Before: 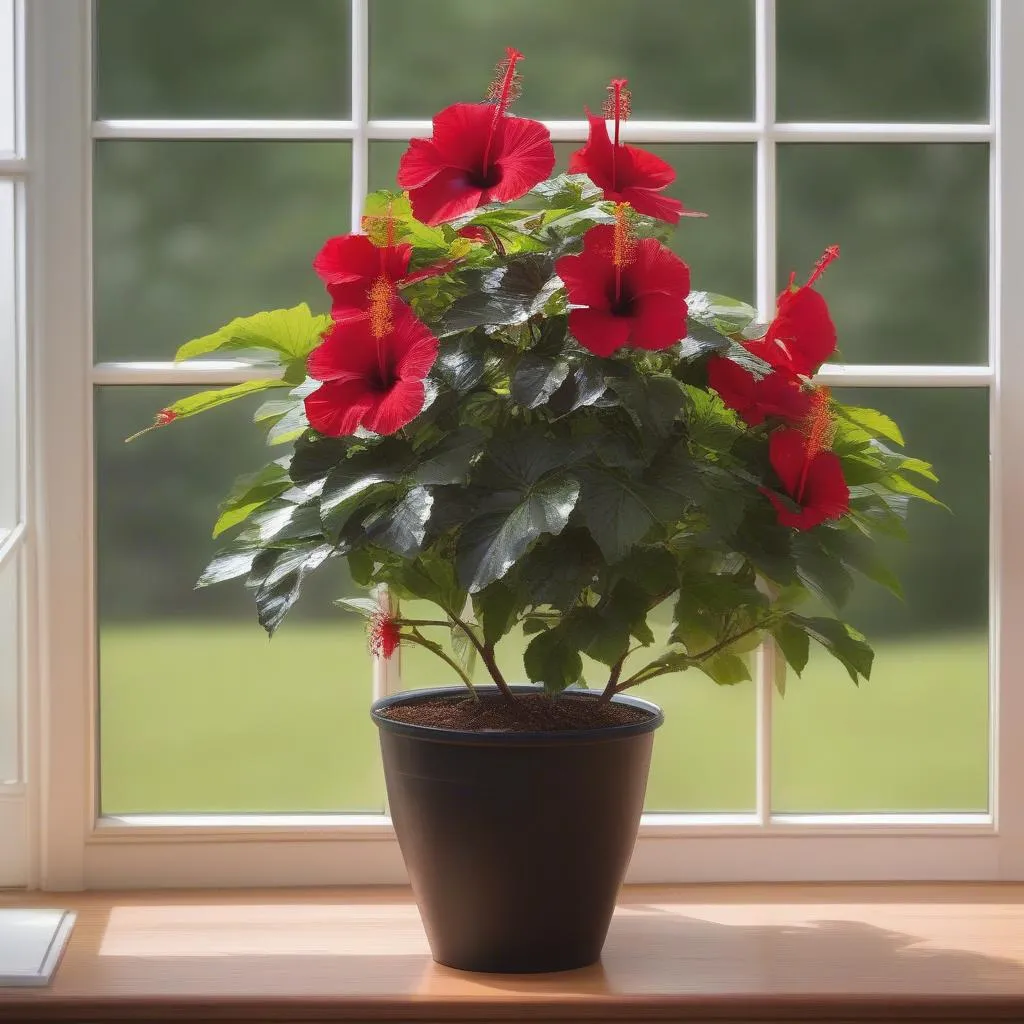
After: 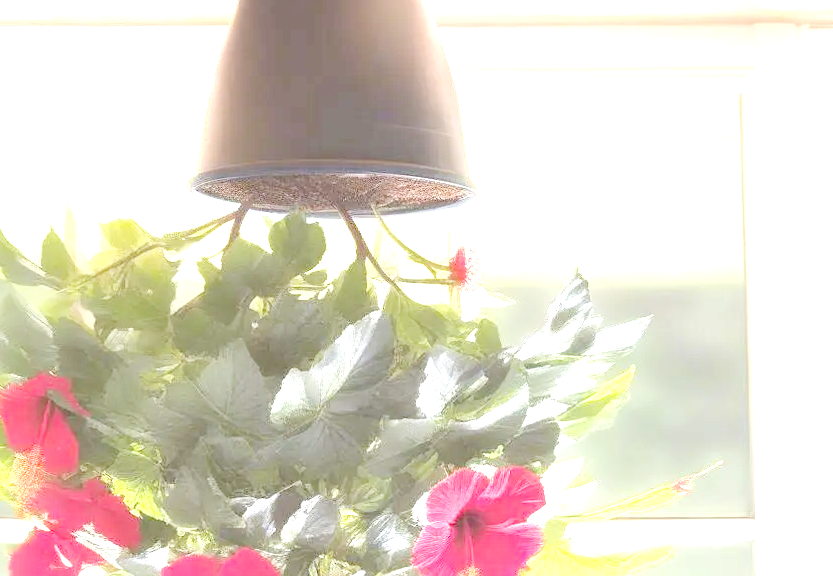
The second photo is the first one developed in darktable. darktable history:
orientation "rotate by 180 degrees": orientation rotate 180°
crop: left 18.38%, top 11.092%, right 2.134%, bottom 33.217%
rotate and perspective: lens shift (vertical) 0.048, lens shift (horizontal) -0.024, automatic cropping off
tone equalizer "contrast tone curve: medium": -8 EV -0.75 EV, -7 EV -0.7 EV, -6 EV -0.6 EV, -5 EV -0.4 EV, -3 EV 0.4 EV, -2 EV 0.6 EV, -1 EV 0.7 EV, +0 EV 0.75 EV, edges refinement/feathering 500, mask exposure compensation -1.57 EV, preserve details no
exposure: exposure 0.515 EV
